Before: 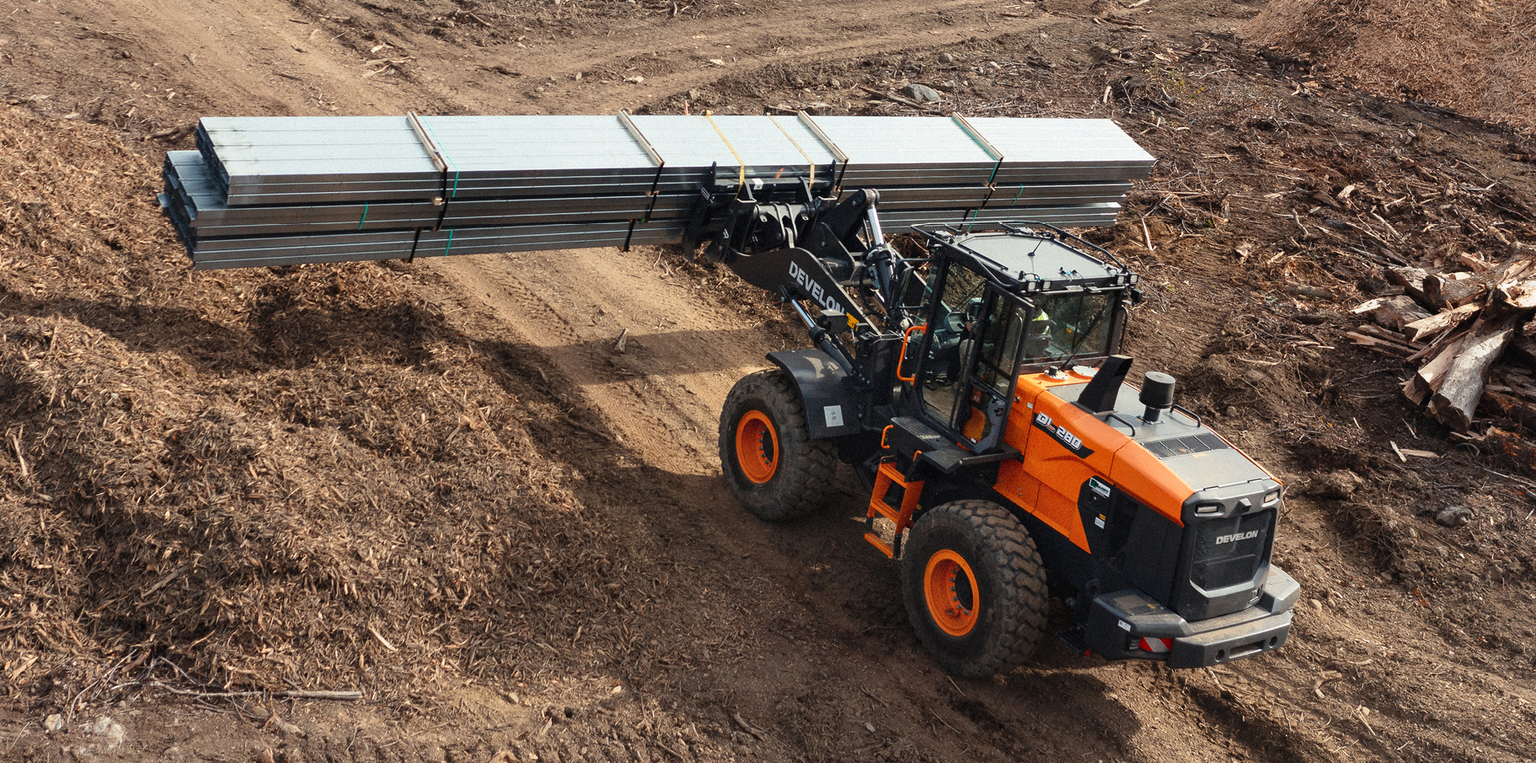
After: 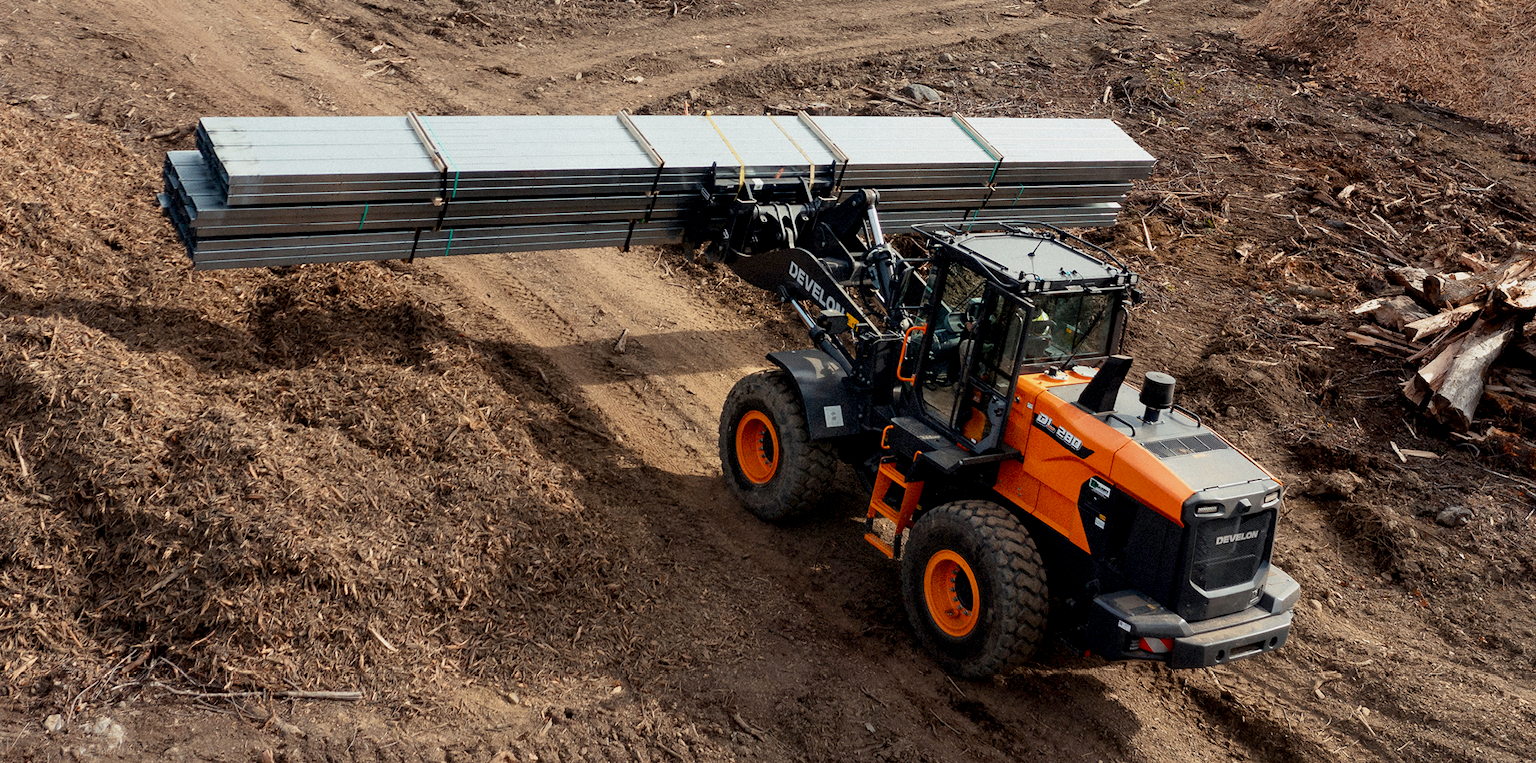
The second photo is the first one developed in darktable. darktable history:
exposure: black level correction 0.009, exposure -0.159 EV, compensate highlight preservation false
shadows and highlights: radius 334.93, shadows 63.48, highlights 6.06, compress 87.7%, highlights color adjustment 39.73%, soften with gaussian
